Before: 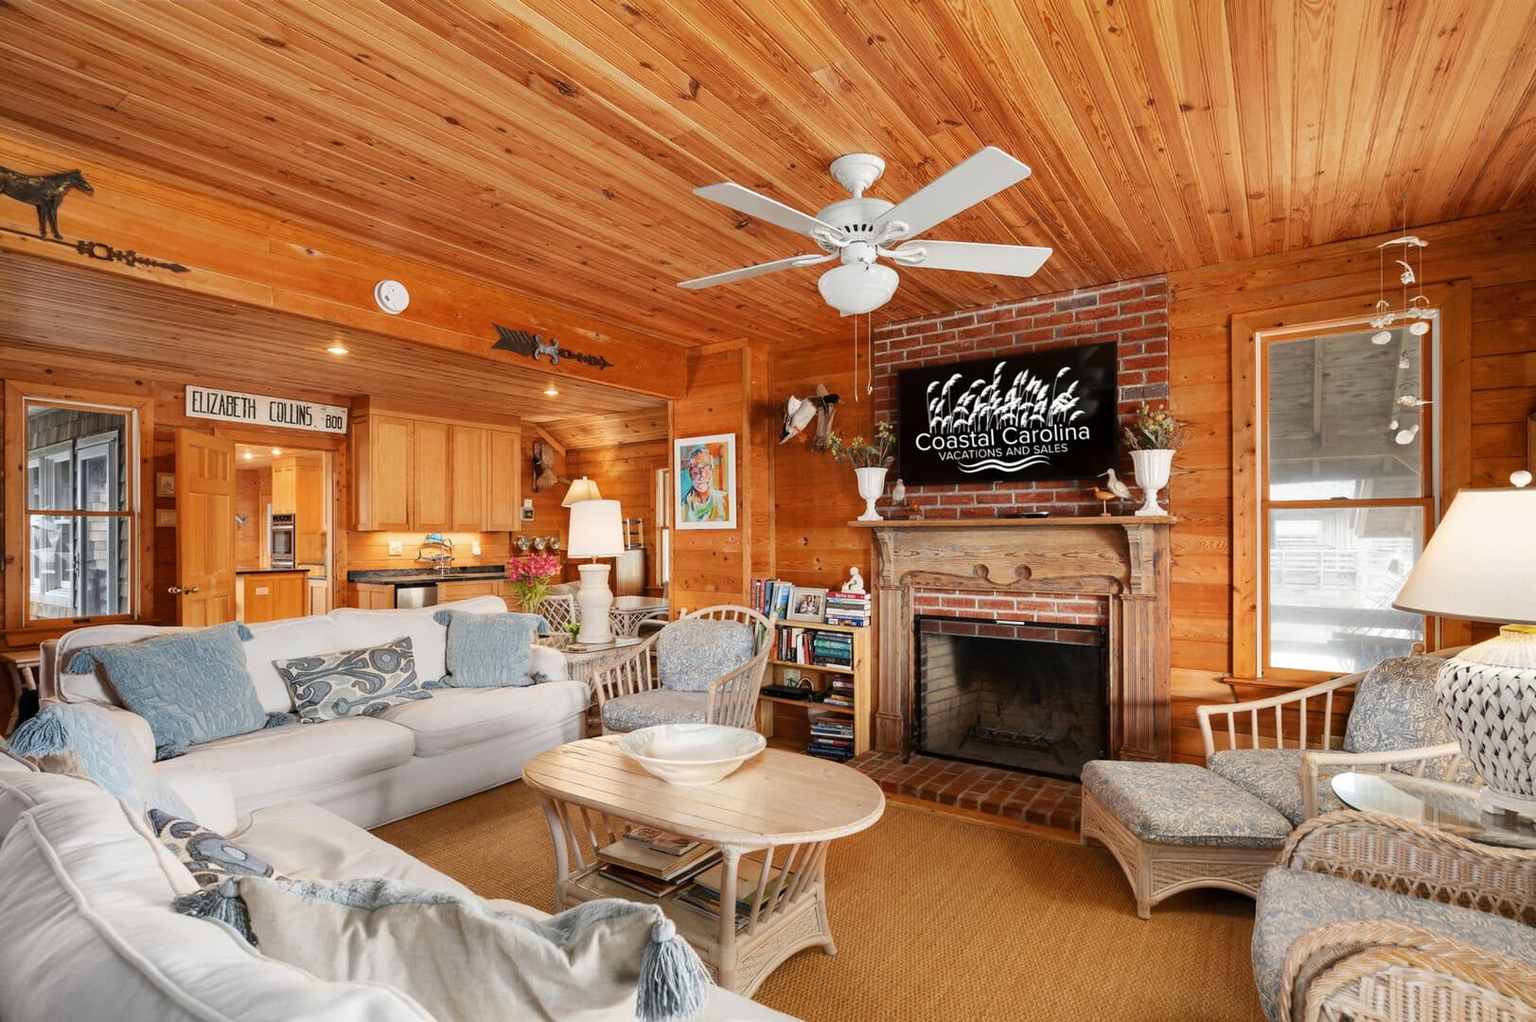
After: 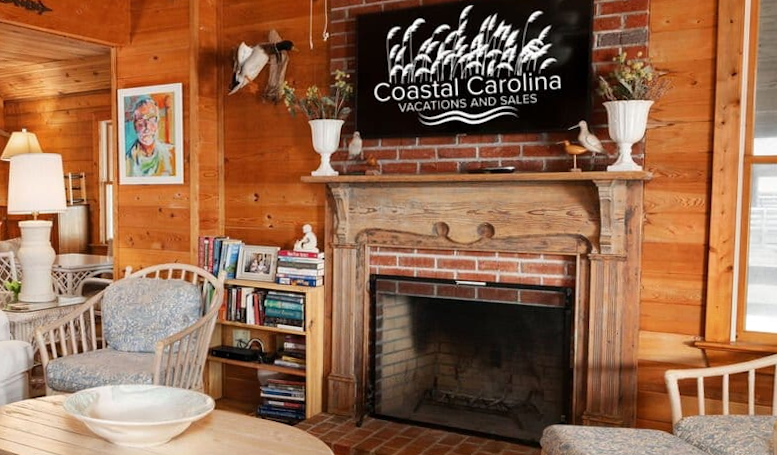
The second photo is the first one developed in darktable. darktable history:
rotate and perspective: rotation 0.074°, lens shift (vertical) 0.096, lens shift (horizontal) -0.041, crop left 0.043, crop right 0.952, crop top 0.024, crop bottom 0.979
crop: left 35.03%, top 36.625%, right 14.663%, bottom 20.057%
